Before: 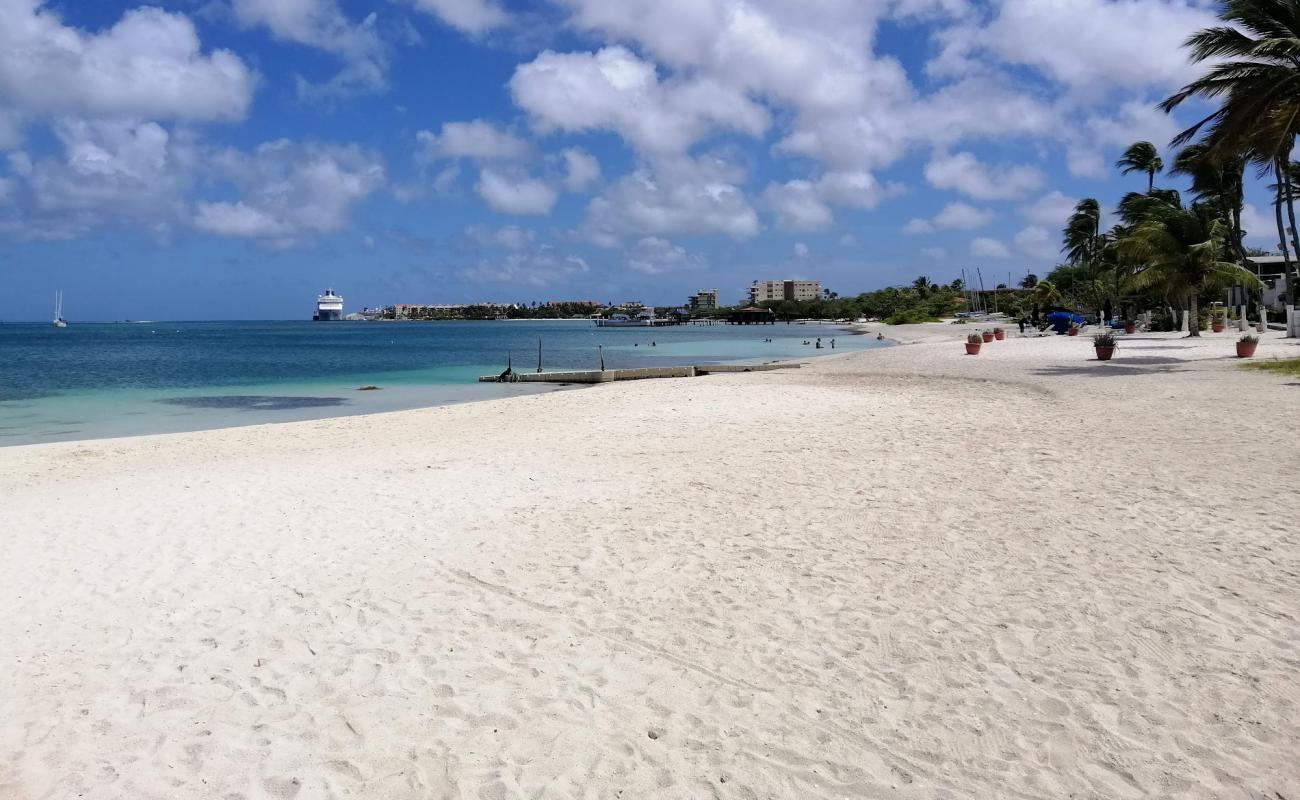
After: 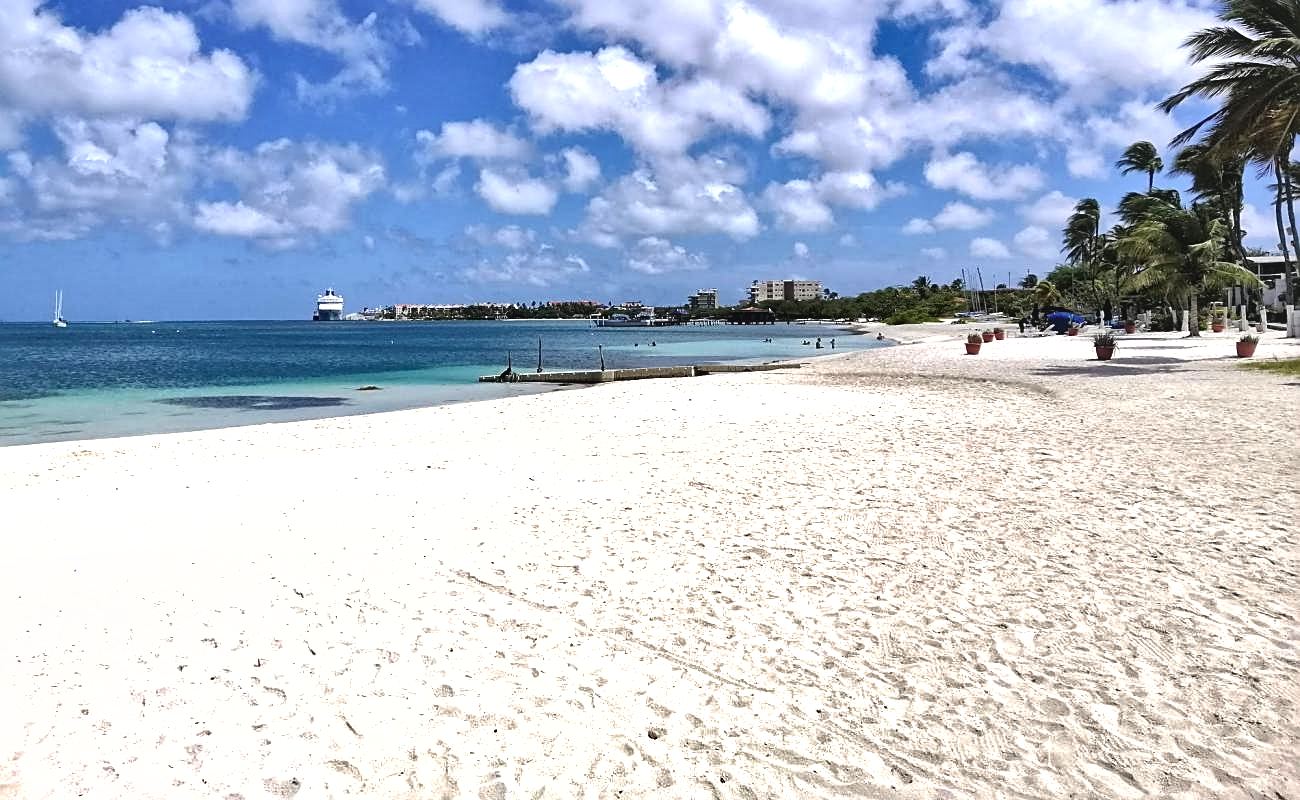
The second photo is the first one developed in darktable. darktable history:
exposure: exposure 1 EV, compensate highlight preservation false
contrast brightness saturation: contrast -0.164, brightness 0.041, saturation -0.133
local contrast: mode bilateral grid, contrast 20, coarseness 19, detail 163%, midtone range 0.2
shadows and highlights: soften with gaussian
sharpen: on, module defaults
